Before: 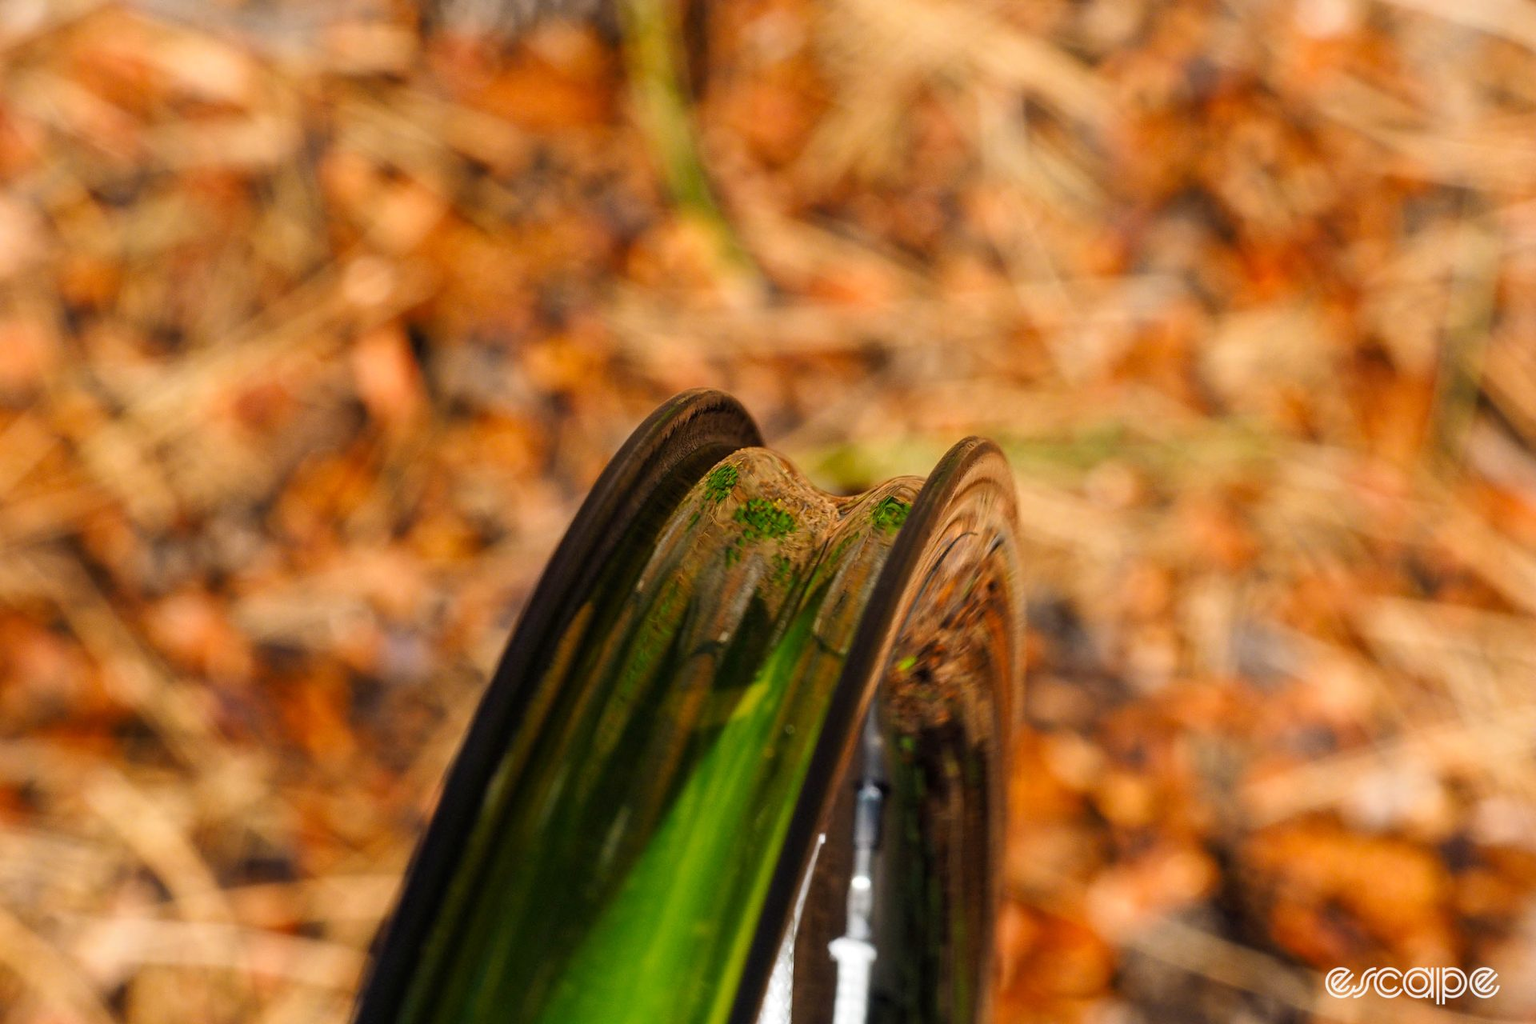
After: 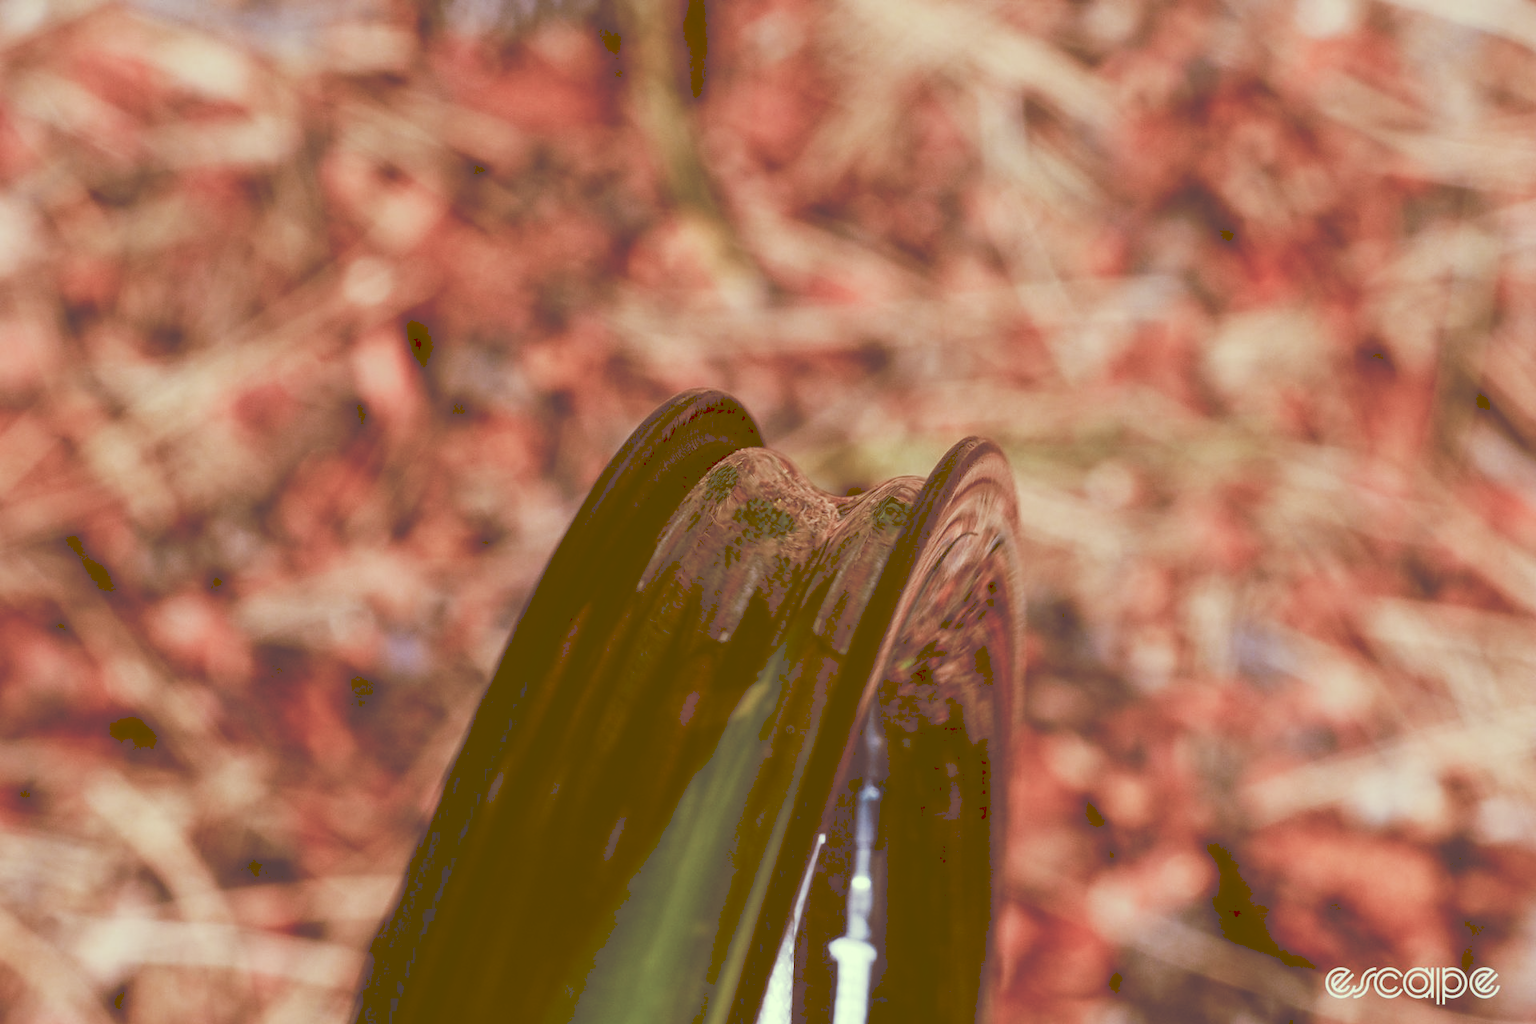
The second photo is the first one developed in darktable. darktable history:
tone curve: curves: ch0 [(0, 0) (0.003, 0.273) (0.011, 0.276) (0.025, 0.276) (0.044, 0.28) (0.069, 0.283) (0.1, 0.288) (0.136, 0.293) (0.177, 0.302) (0.224, 0.321) (0.277, 0.349) (0.335, 0.393) (0.399, 0.448) (0.468, 0.51) (0.543, 0.589) (0.623, 0.677) (0.709, 0.761) (0.801, 0.839) (0.898, 0.909) (1, 1)], preserve colors none
color look up table: target L [94.07, 85.23, 87.01, 78.69, 53.34, 52.73, 51.96, 50.96, 57.53, 43.91, 27.29, 11.04, 201, 76.05, 71.66, 66.58, 58.94, 59.01, 54.36, 51.54, 49, 45.46, 28.6, 19.18, 9.005, 6.833, 87.14, 80.2, 64.35, 65.35, 67.75, 59.6, 47.47, 53.24, 36.3, 37.67, 41.73, 26.1, 25.15, 14.96, 15.75, 7.865, 93.29, 77.14, 79.45, 71.11, 54.9, 34.66, 38.48], target a [-14.77, -13.69, -44.49, -51.21, -28.21, 5.824, -19.7, -6.582, -7.965, -14.06, 0.114, 34.65, 0, 3.228, 15.22, 25.1, 43.96, 23.64, 56.79, 32.22, 9.327, 58.57, 14.71, 47.34, 43.47, 38.83, 0.331, 14.56, 4.238, 32.01, -6.721, 40.57, 32.54, 27.87, 19.1, 9.833, 25.35, 28.41, 15.05, 29.19, 40.68, 41.17, -23.81, -10.08, -22.56, -25.99, -7.784, 4.73, -1.855], target b [26.89, 45.79, 16.04, 36.75, 32.47, 35.45, 20.31, 13.86, -5.742, -3.157, 46.15, 18.33, -0.001, 4.86, 18.81, 29.81, 12.07, -2.688, 1.468, 25.1, 0.491, 41.39, 42.46, 32.4, 14.9, 11.19, 5.571, -6.508, -16.28, -11.57, -24.68, -22.46, -10.96, -32.7, -12.27, -37.44, -54.32, 1.892, -48.63, 24.96, -14.45, 12.77, 15.04, -2.123, -5.31, -8.584, -14.72, -4.394, -24.8], num patches 49
